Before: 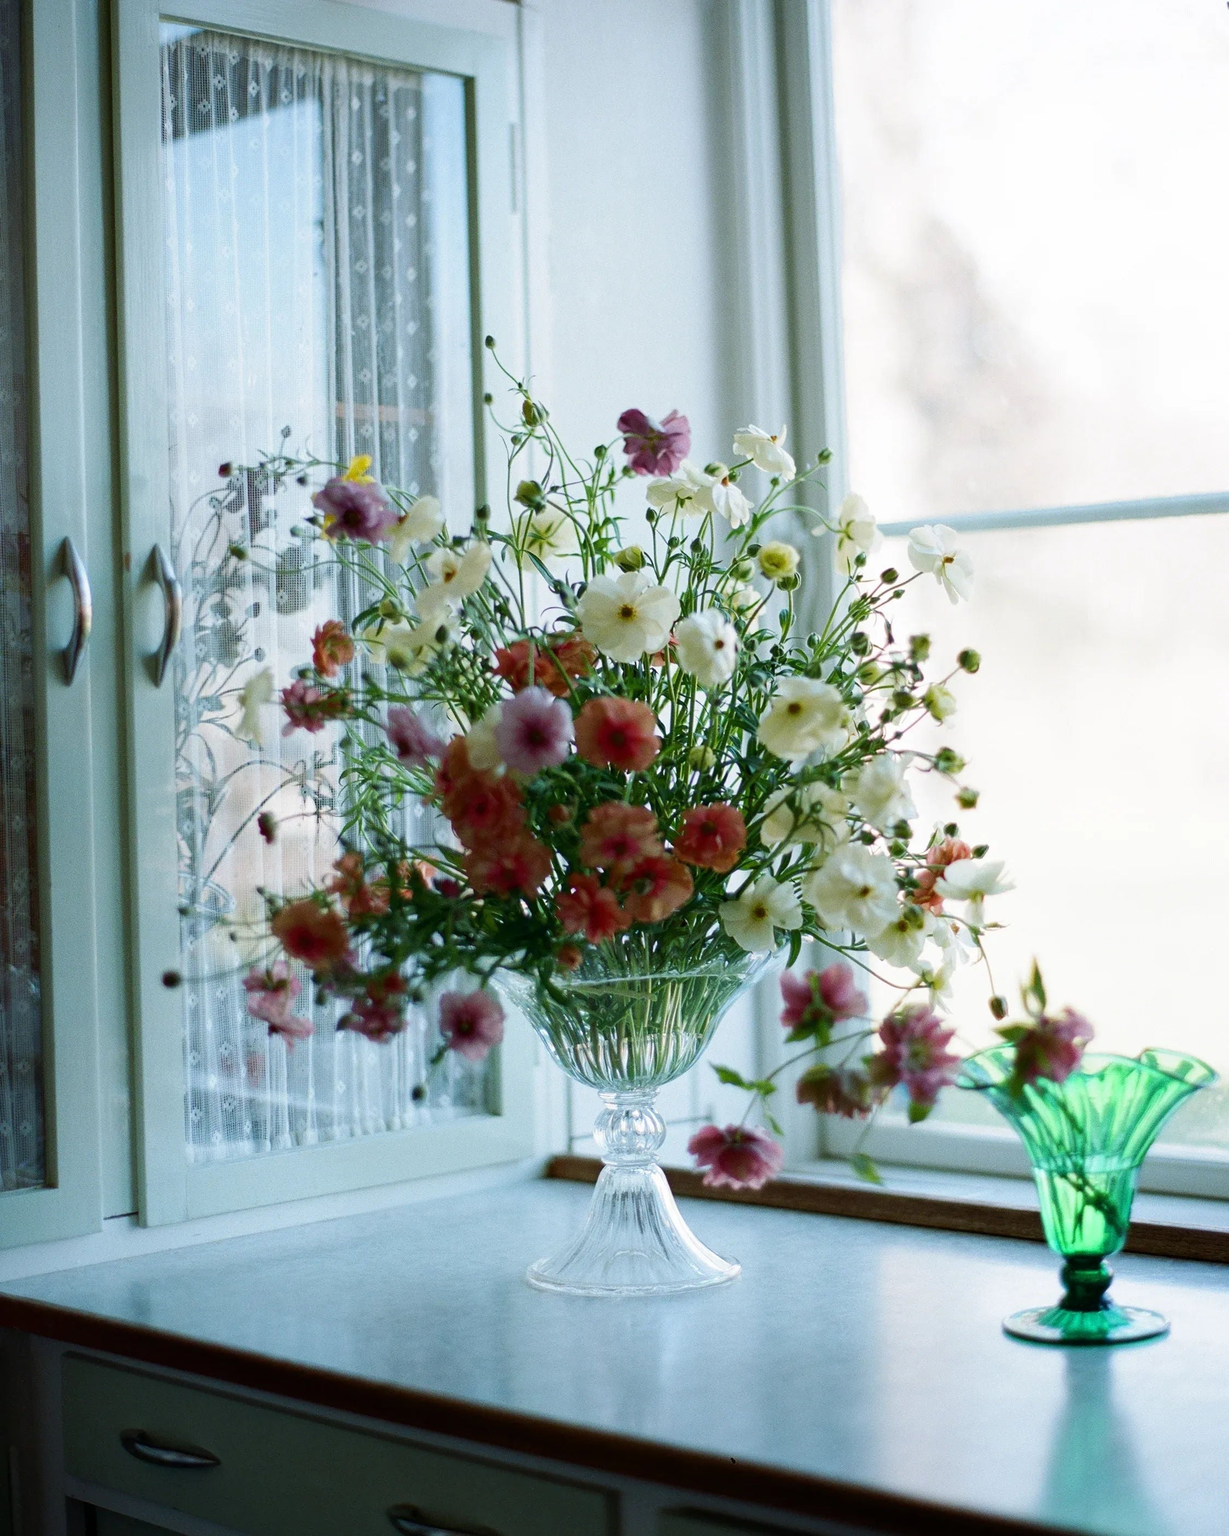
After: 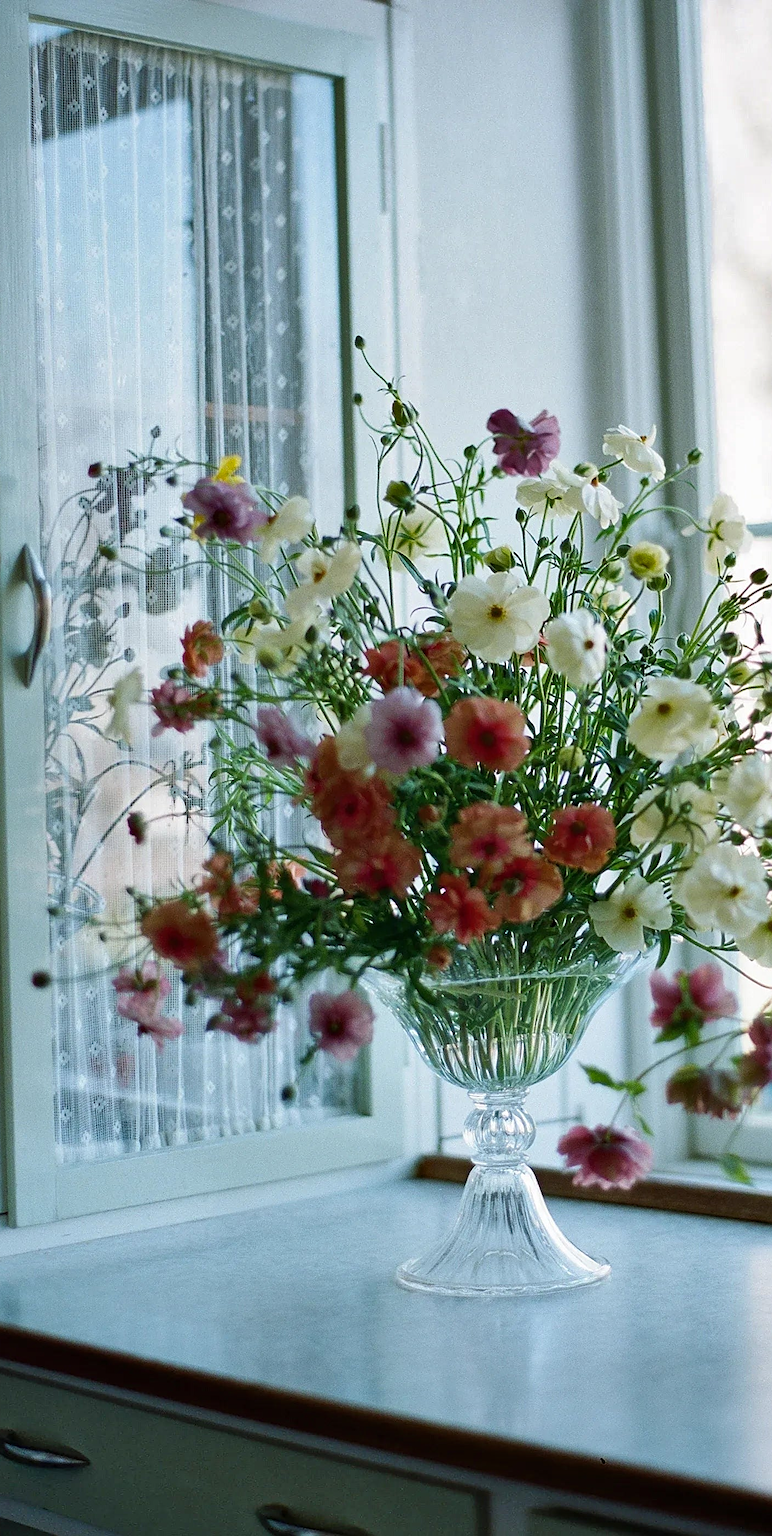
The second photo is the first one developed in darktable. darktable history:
crop: left 10.644%, right 26.528%
sharpen: on, module defaults
shadows and highlights: soften with gaussian
